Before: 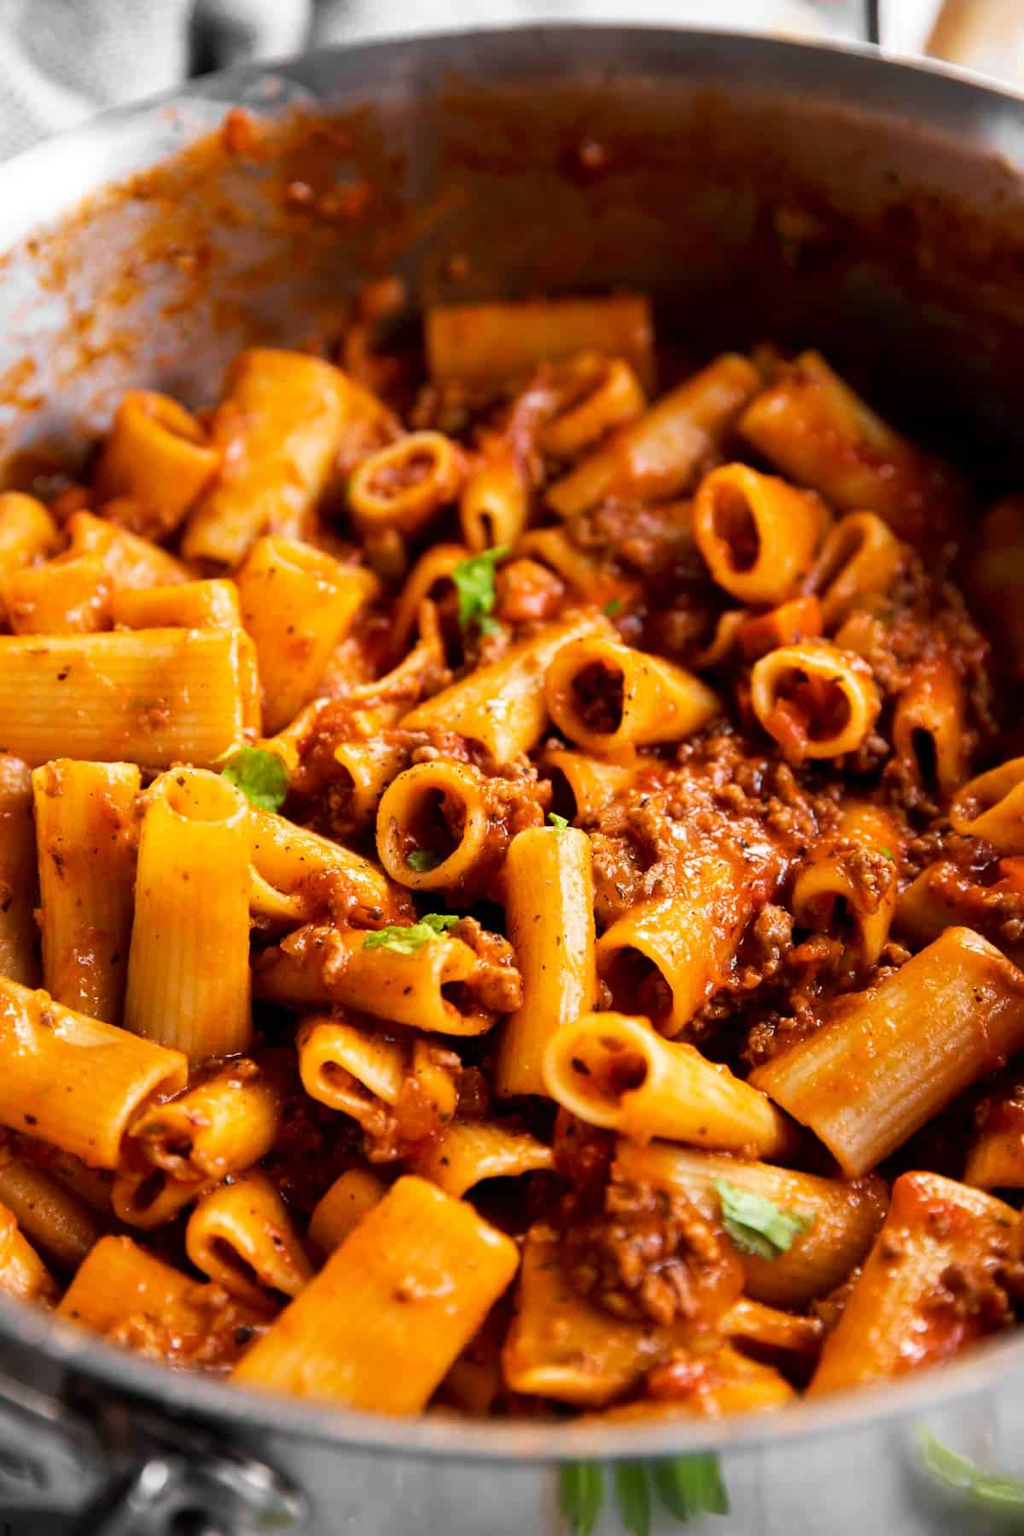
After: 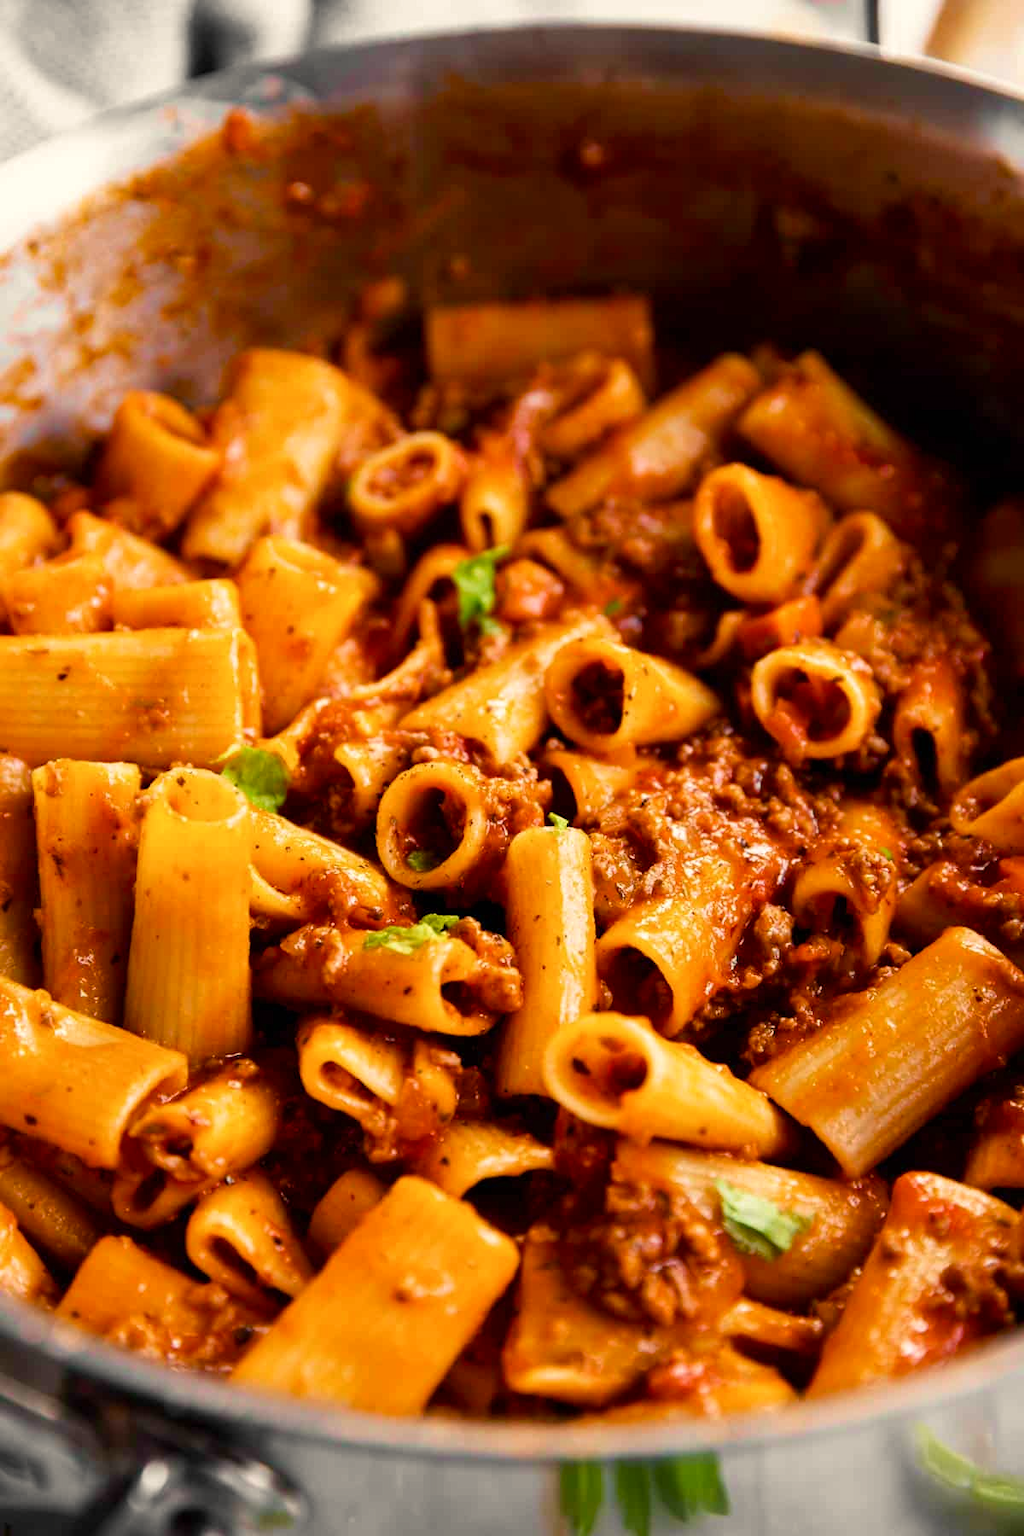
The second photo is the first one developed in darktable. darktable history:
velvia: strength 26.58%
color balance rgb: highlights gain › chroma 3%, highlights gain › hue 76.46°, perceptual saturation grading › global saturation 20%, perceptual saturation grading › highlights -25.686%, perceptual saturation grading › shadows 24.496%, global vibrance 2.29%
